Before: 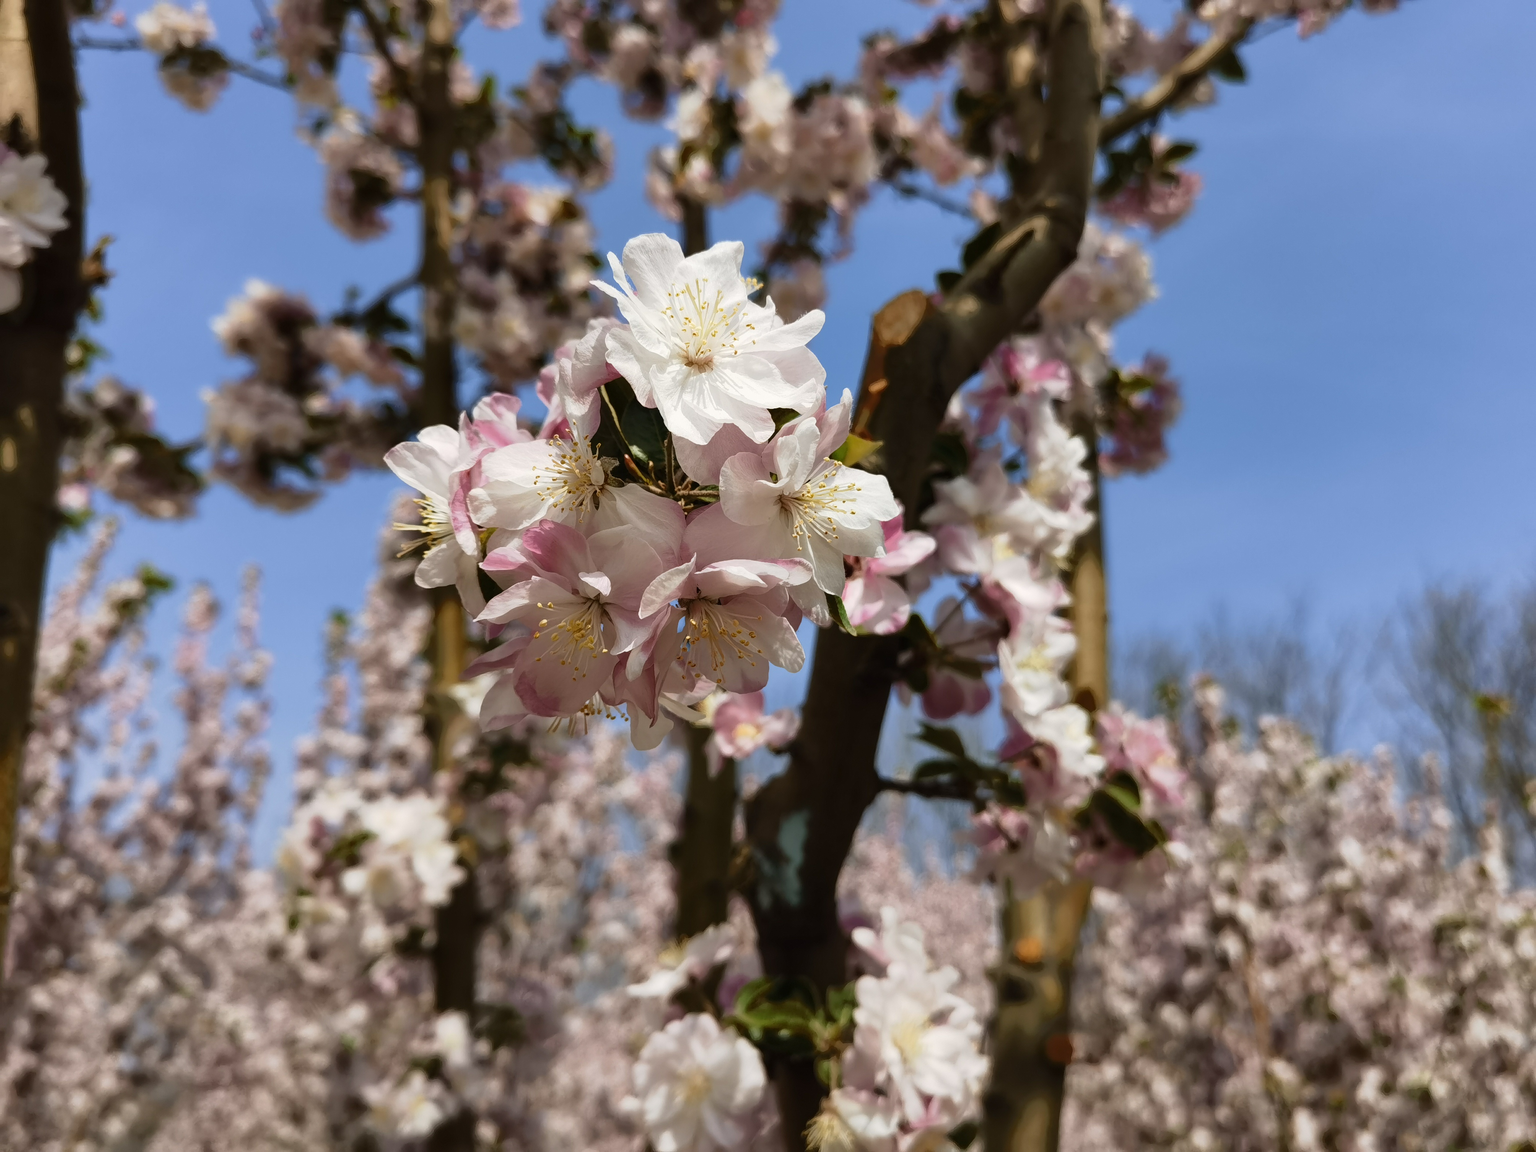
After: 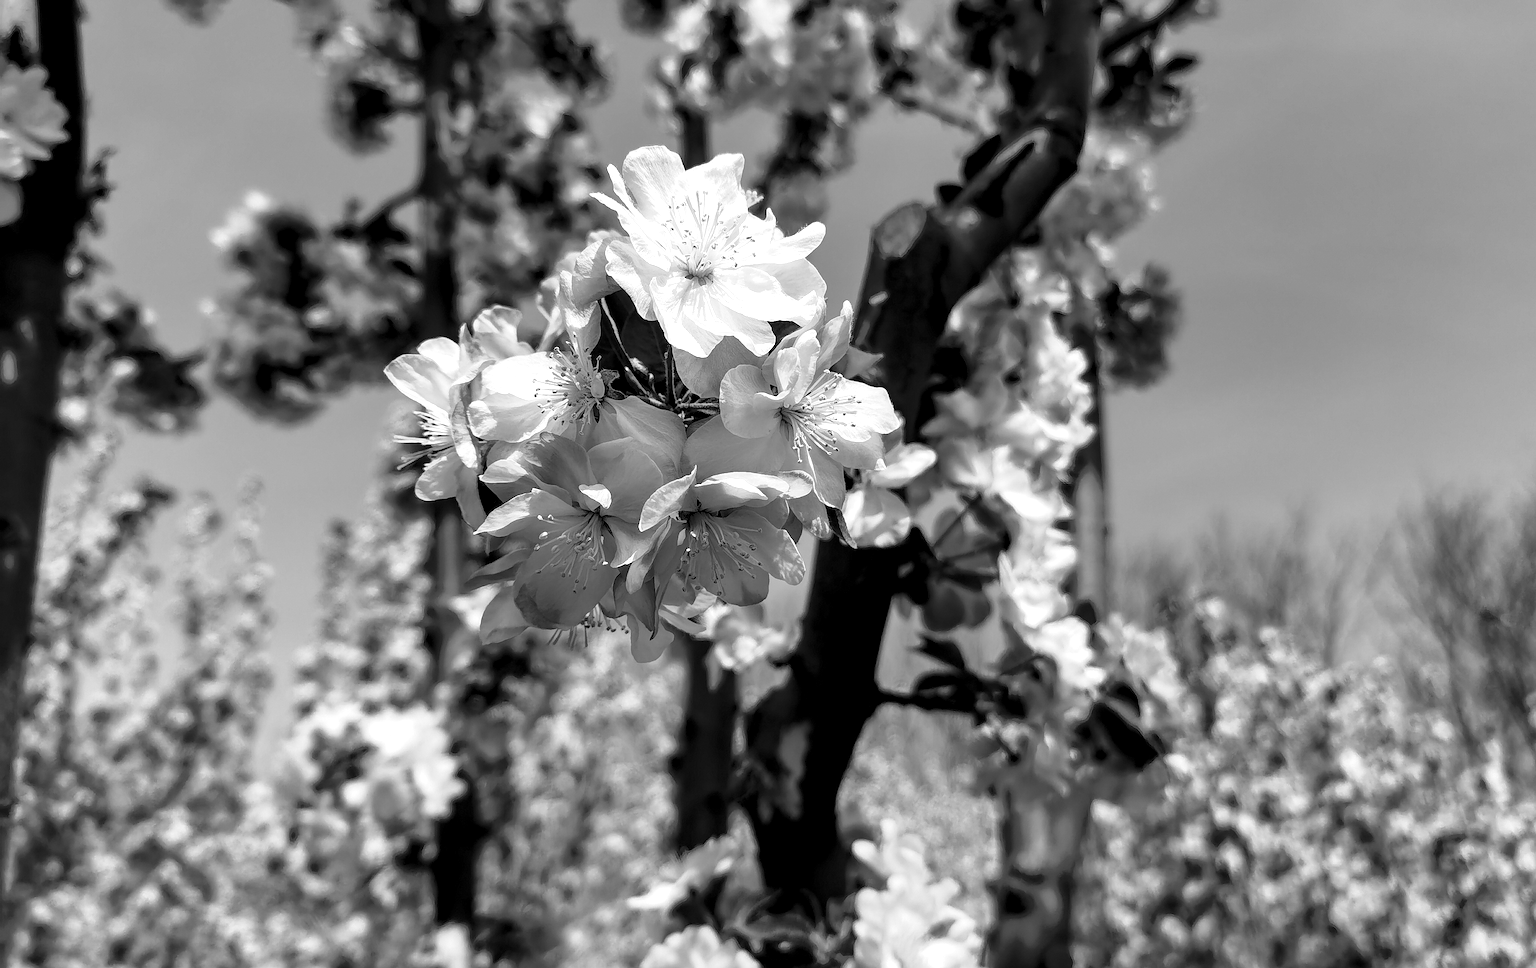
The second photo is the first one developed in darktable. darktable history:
exposure: exposure 0.127 EV, compensate highlight preservation false
monochrome: on, module defaults
sharpen: on, module defaults
crop: top 7.625%, bottom 8.027%
local contrast: detail 135%, midtone range 0.75
